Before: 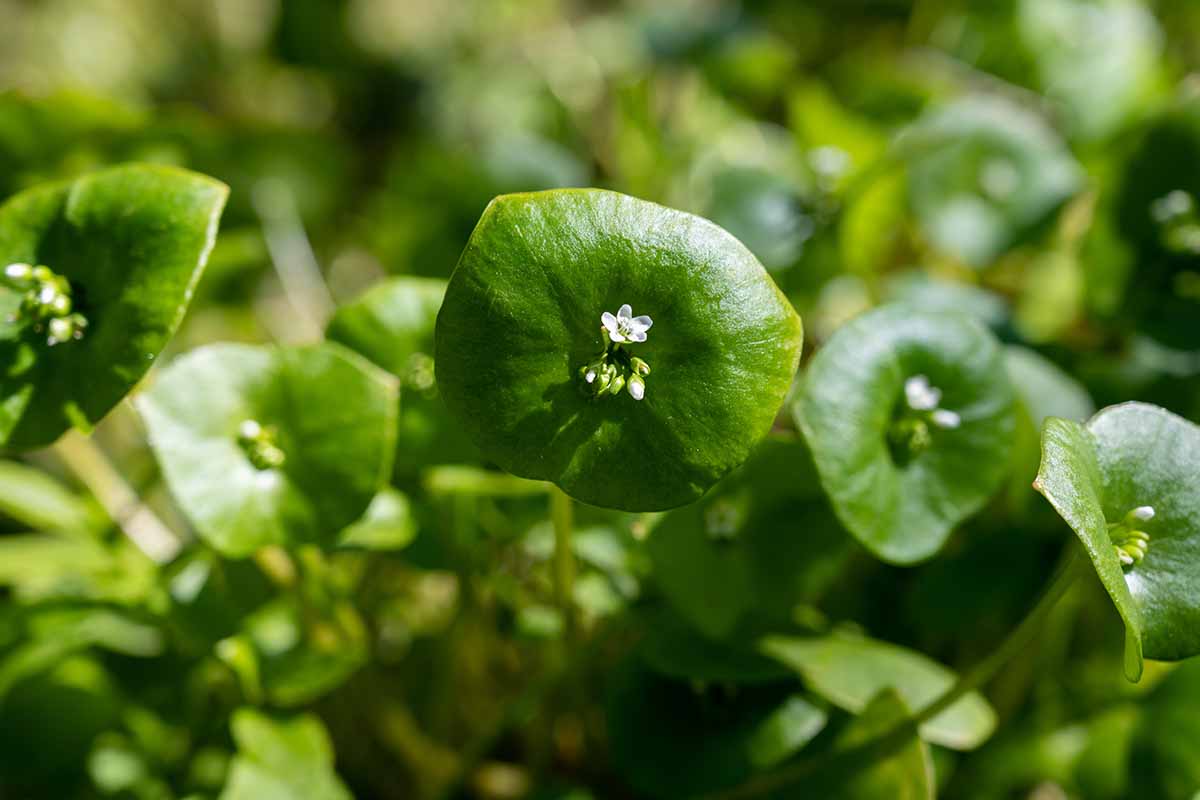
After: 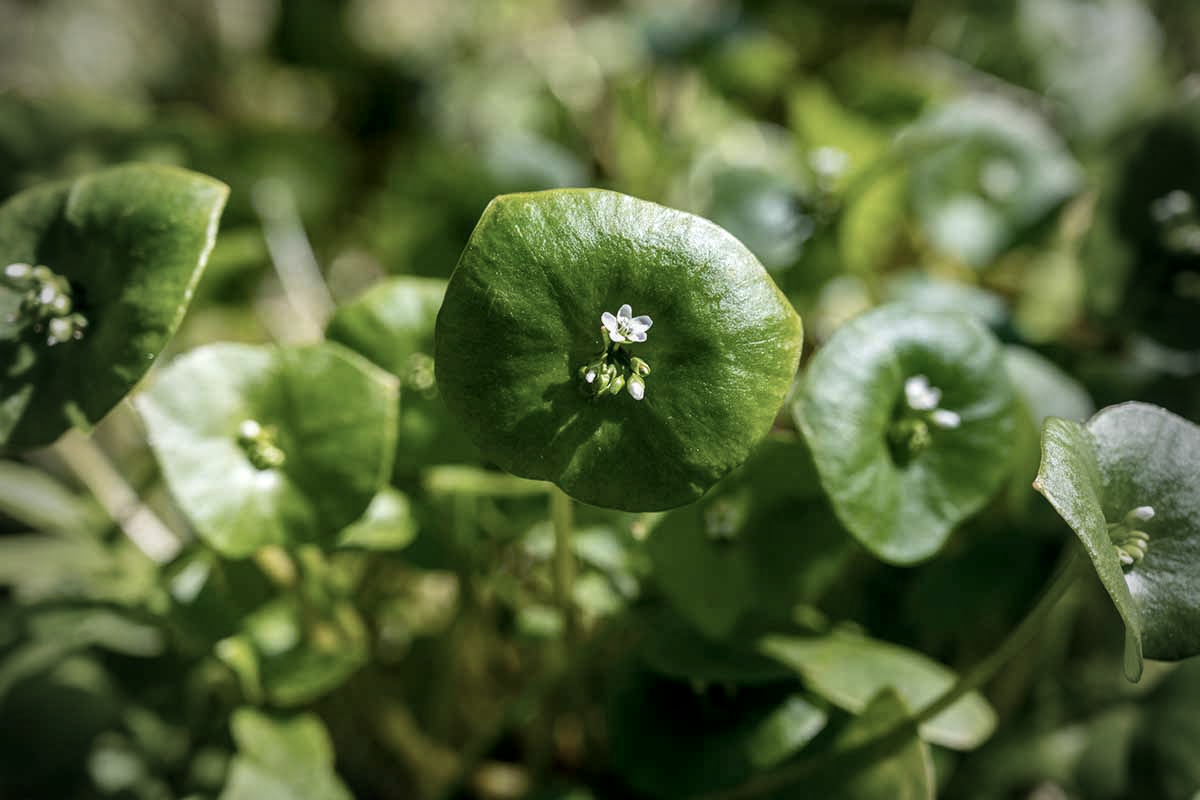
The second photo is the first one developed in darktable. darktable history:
contrast brightness saturation: contrast 0.104, saturation -0.302
color zones: curves: ch0 [(0, 0.465) (0.092, 0.596) (0.289, 0.464) (0.429, 0.453) (0.571, 0.464) (0.714, 0.455) (0.857, 0.462) (1, 0.465)]
local contrast: on, module defaults
vignetting: fall-off start 68.01%, fall-off radius 30.02%, brightness -0.42, saturation -0.295, width/height ratio 0.987, shape 0.856
